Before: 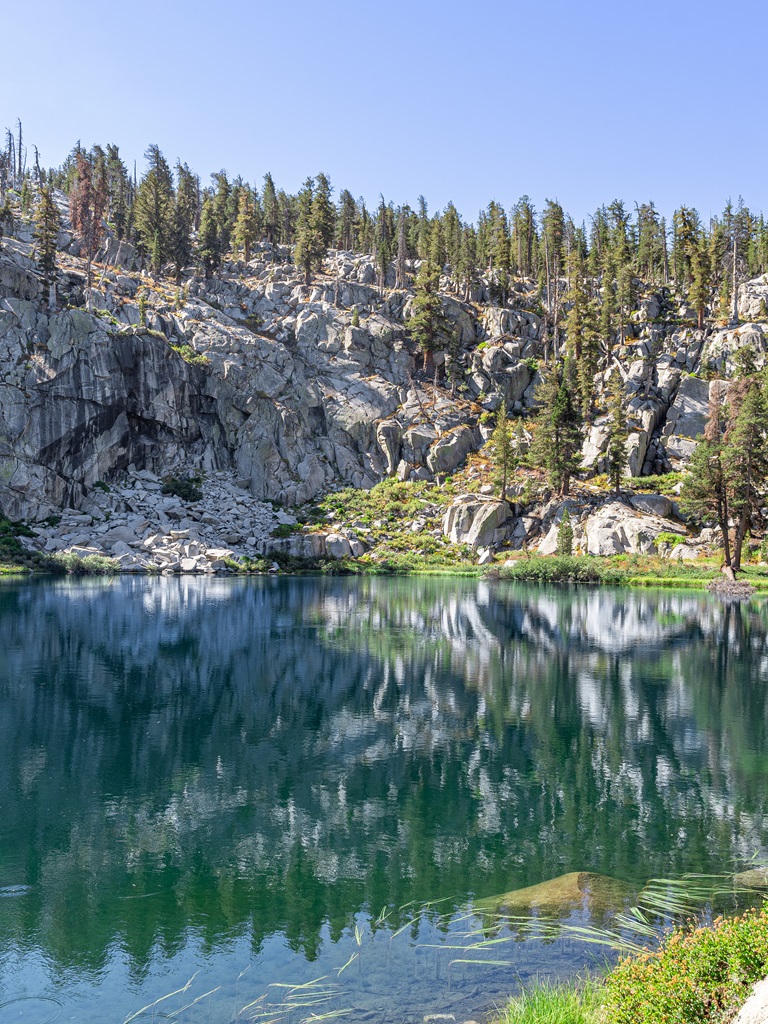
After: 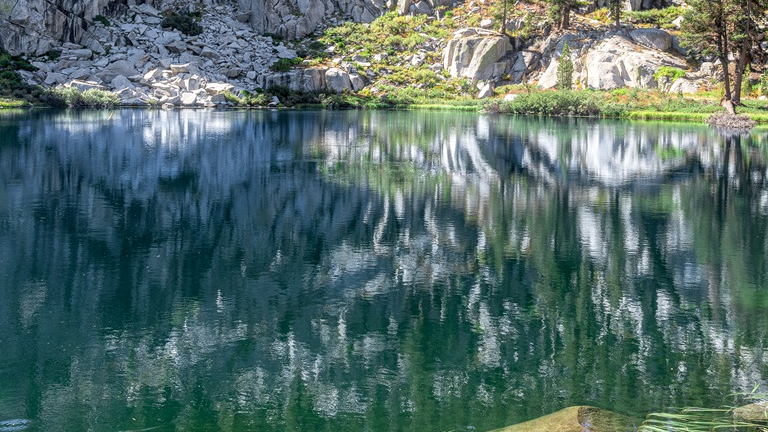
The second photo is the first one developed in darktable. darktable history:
local contrast: on, module defaults
crop: top 45.551%, bottom 12.262%
bloom: size 5%, threshold 95%, strength 15%
